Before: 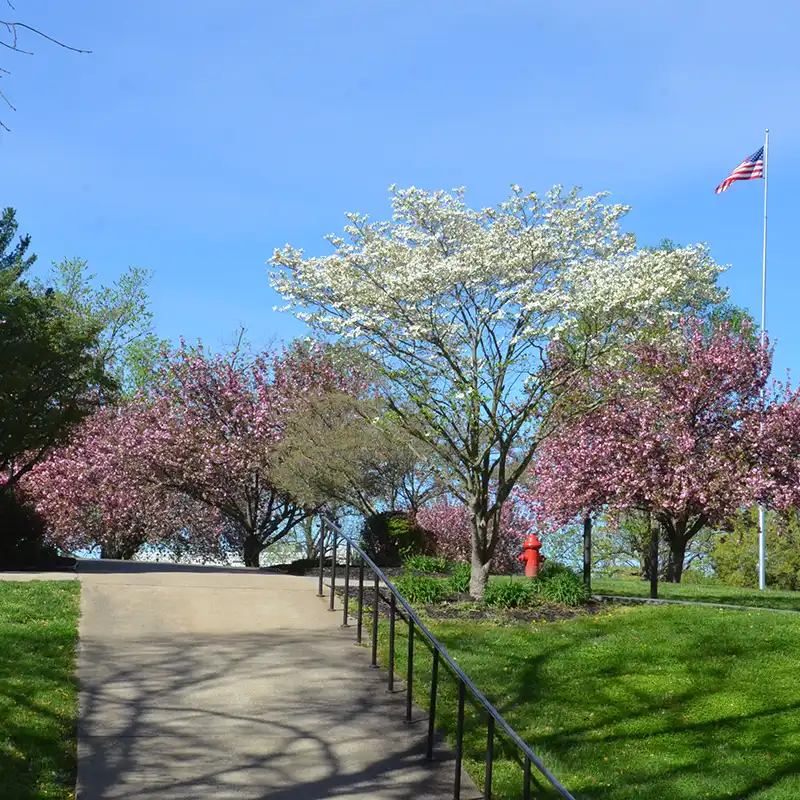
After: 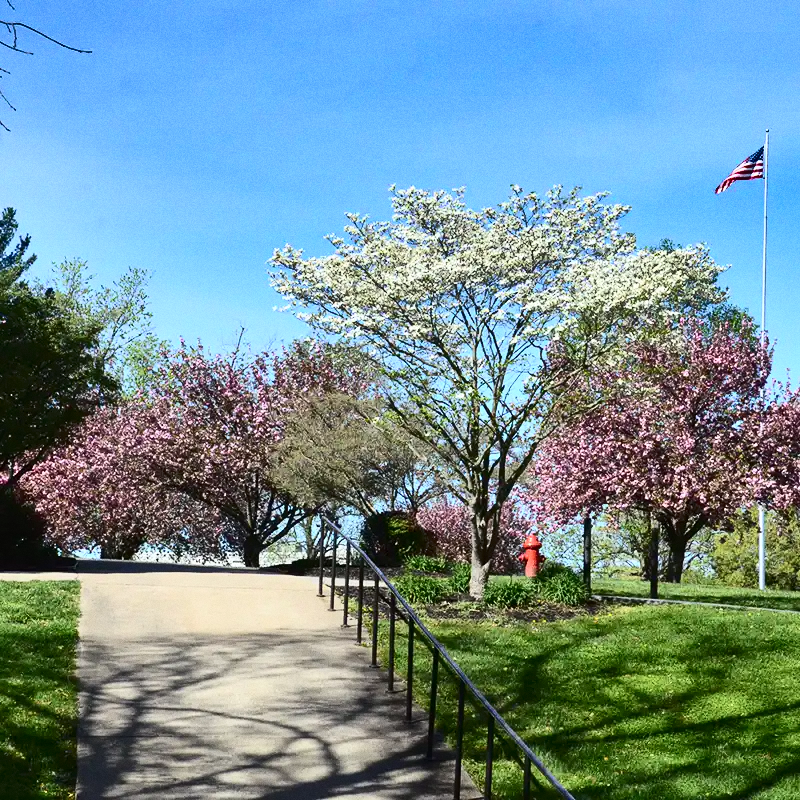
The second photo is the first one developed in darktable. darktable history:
contrast brightness saturation: contrast 0.39, brightness 0.1
grain: coarseness 0.47 ISO
shadows and highlights: white point adjustment 0.1, highlights -70, soften with gaussian
